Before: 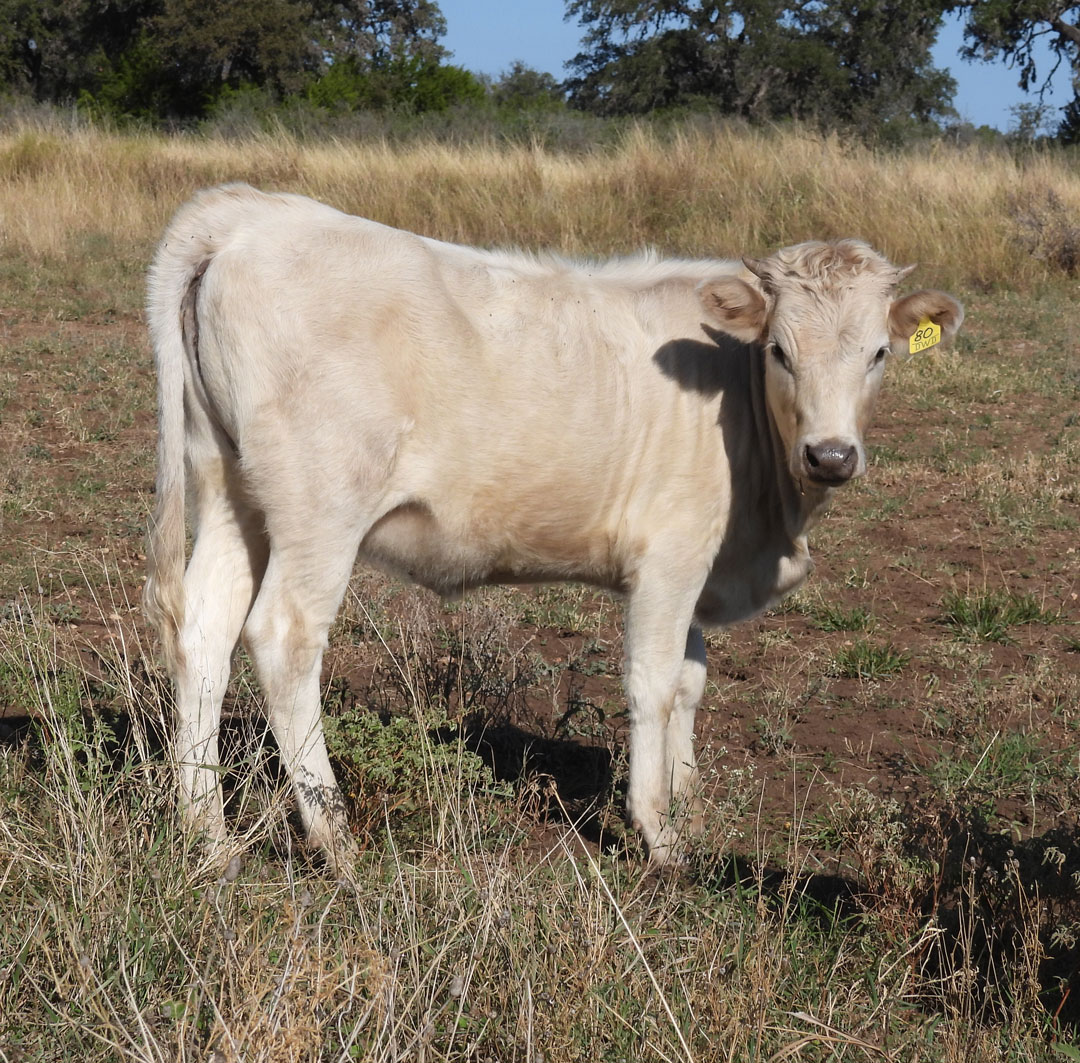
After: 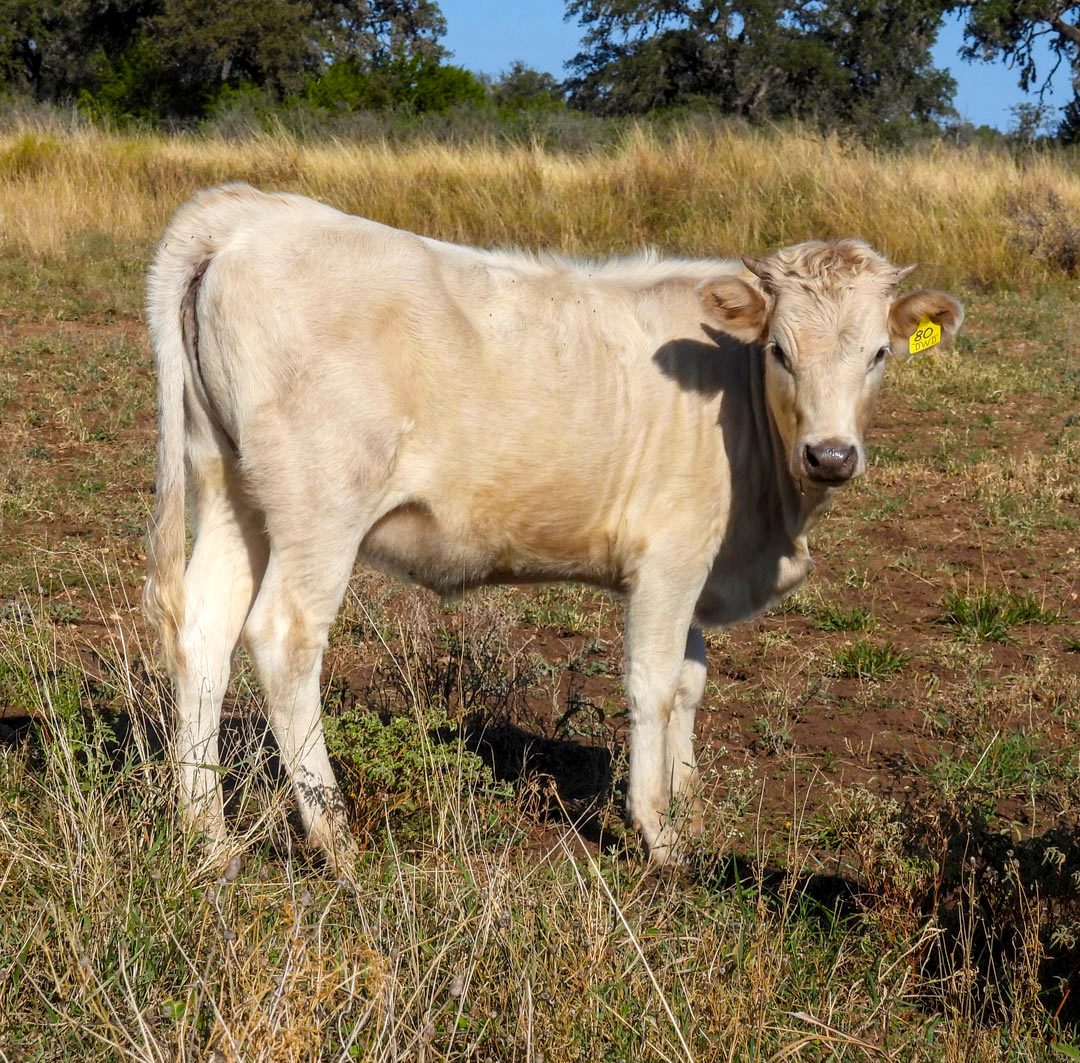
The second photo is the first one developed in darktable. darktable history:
color correction: highlights b* 3
local contrast: detail 130%
bloom: size 9%, threshold 100%, strength 7%
color balance rgb: linear chroma grading › global chroma 15%, perceptual saturation grading › global saturation 30%
